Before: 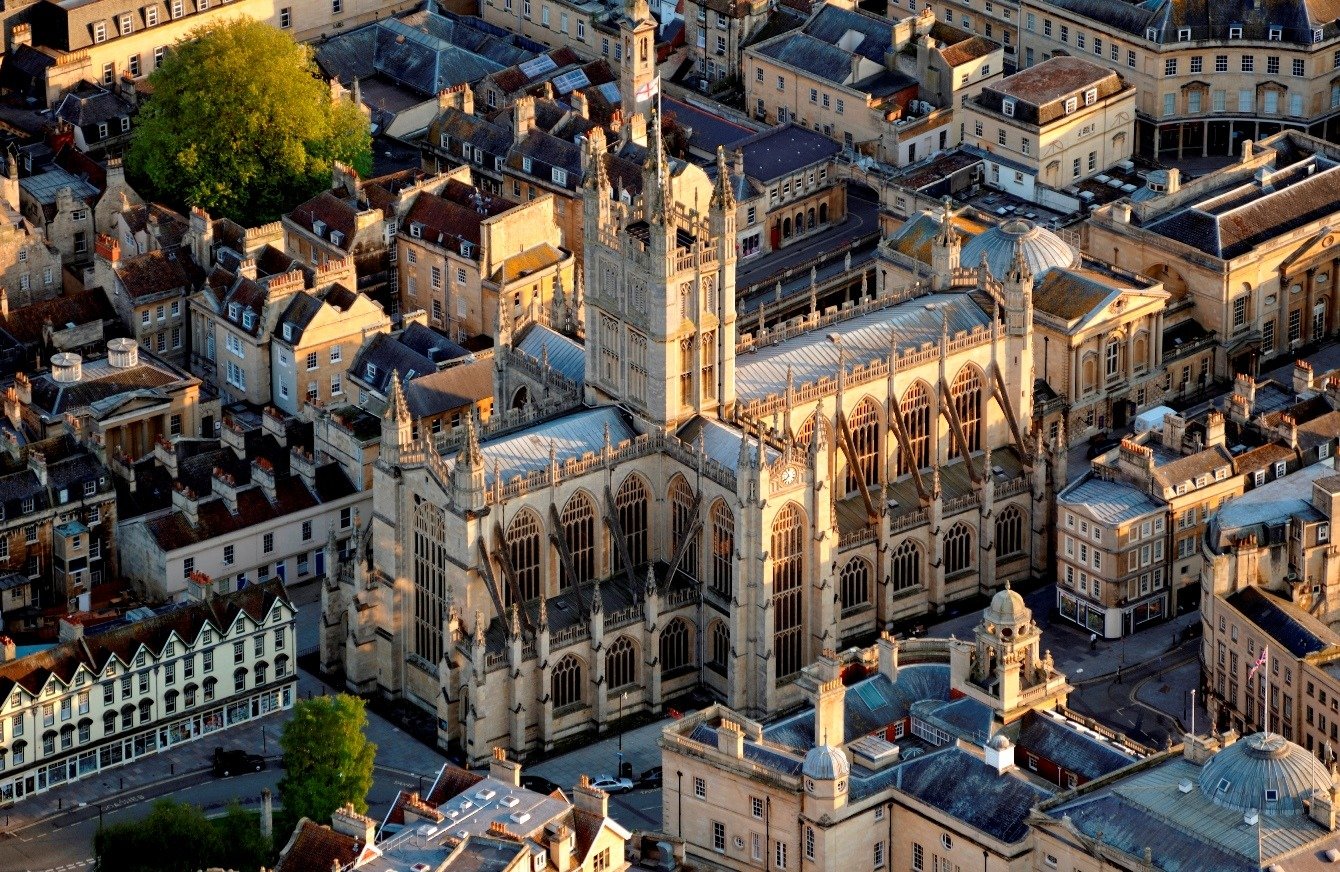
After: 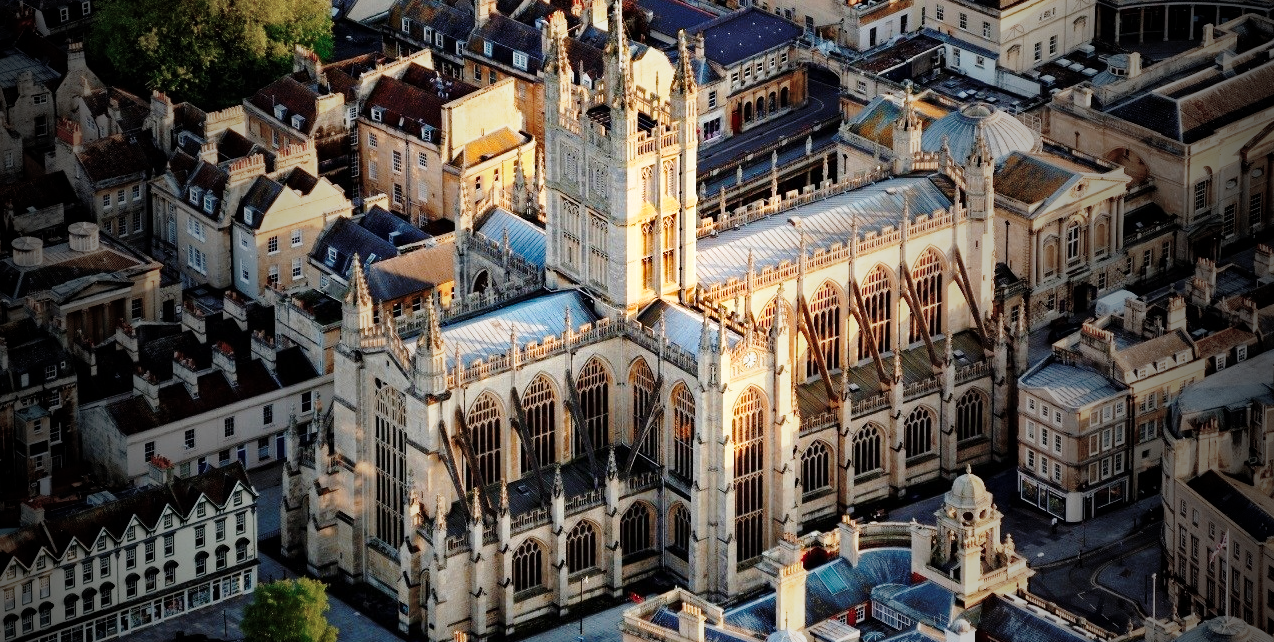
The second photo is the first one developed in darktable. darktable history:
vignetting: fall-off start 19.12%, fall-off radius 137.33%, brightness -0.882, width/height ratio 0.62, shape 0.587
base curve: curves: ch0 [(0, 0) (0.028, 0.03) (0.121, 0.232) (0.46, 0.748) (0.859, 0.968) (1, 1)], preserve colors none
crop and rotate: left 2.938%, top 13.504%, right 1.931%, bottom 12.858%
